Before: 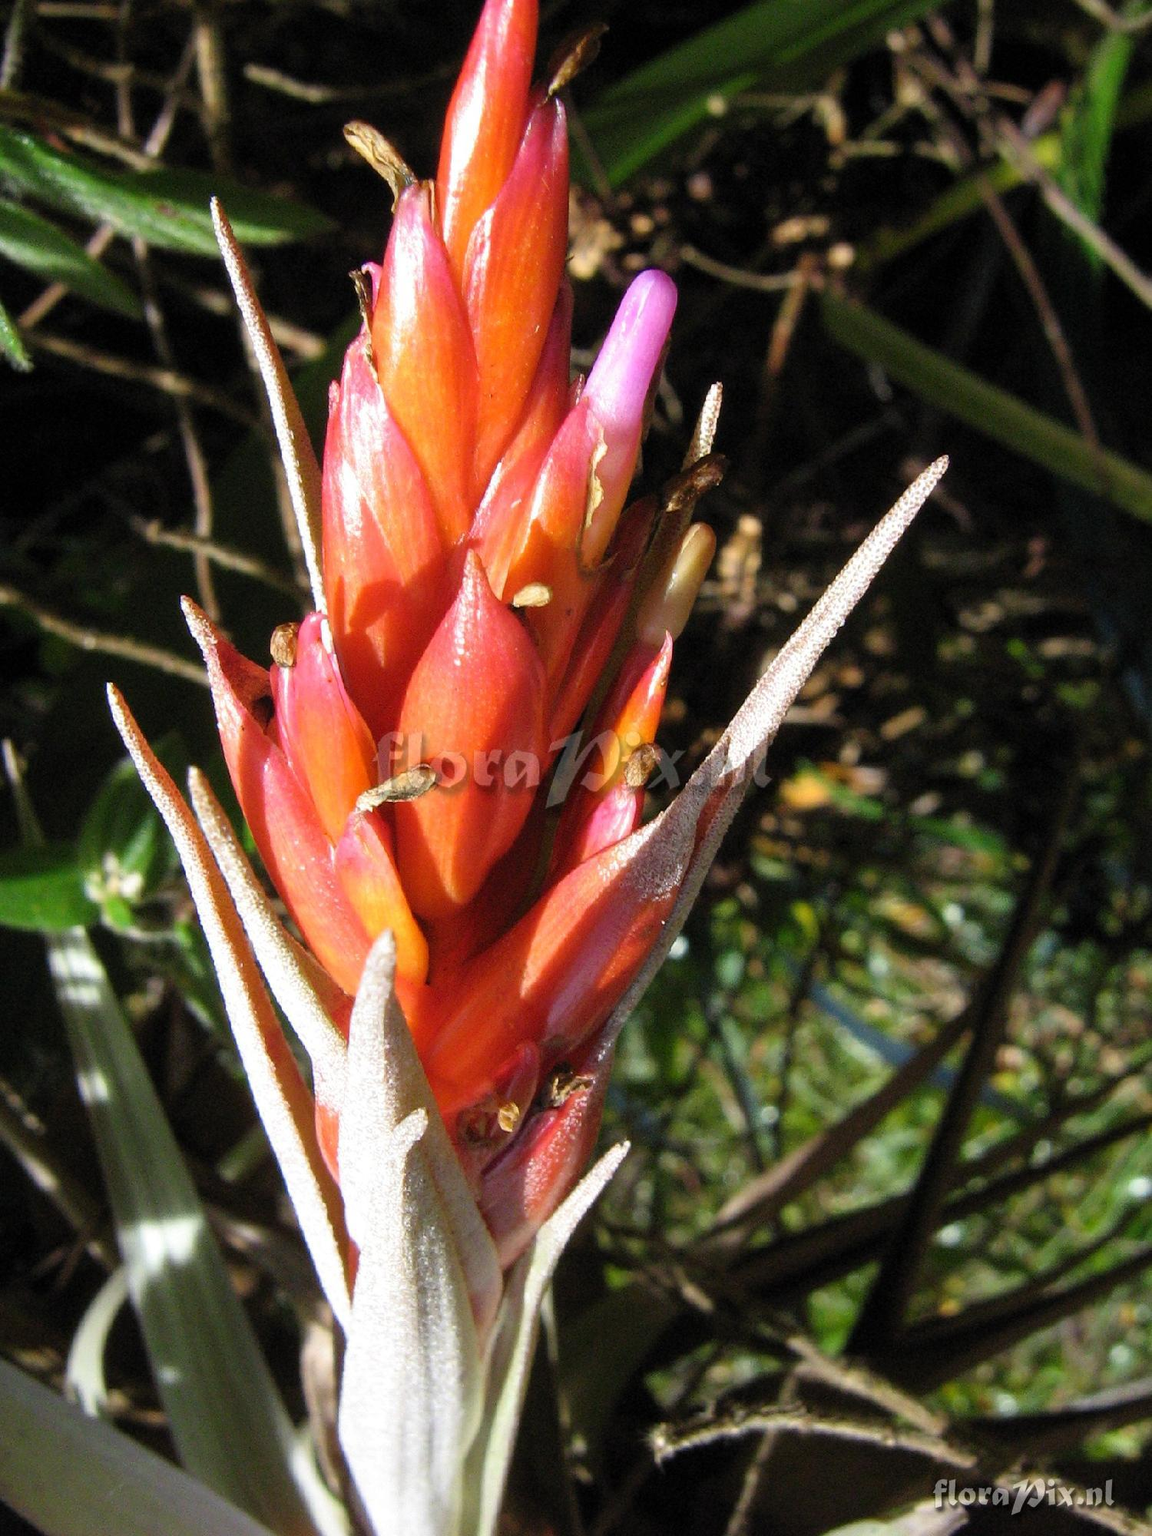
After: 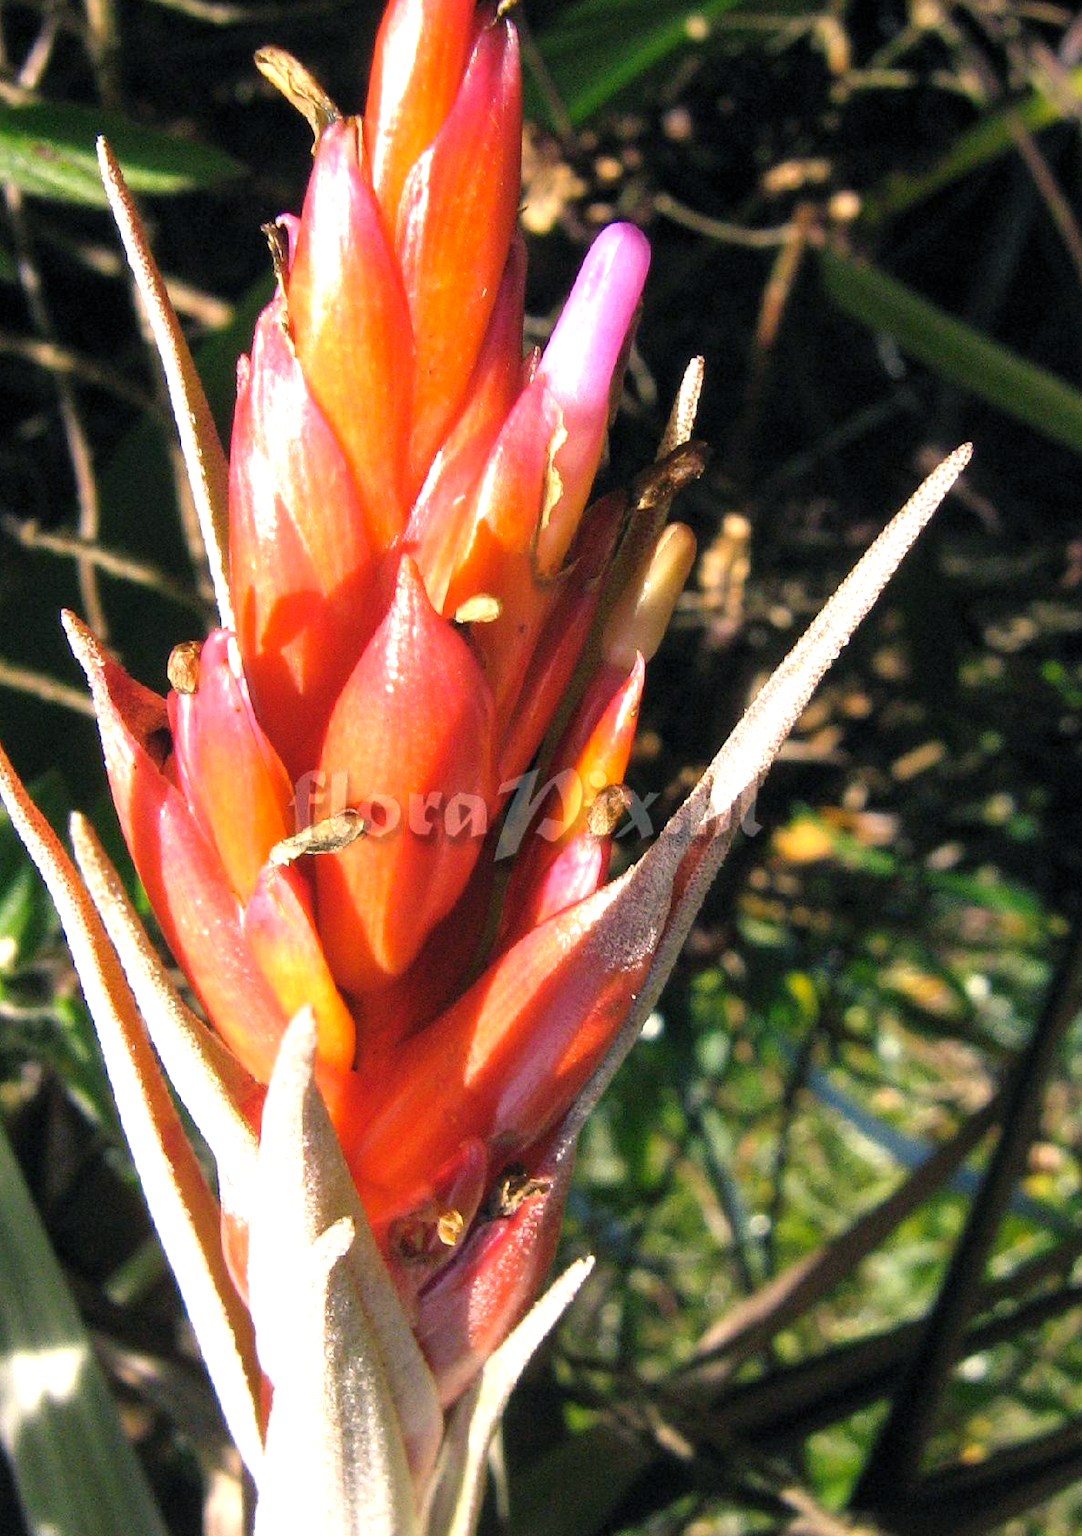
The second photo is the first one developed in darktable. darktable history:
crop: left 11.225%, top 5.381%, right 9.565%, bottom 10.314%
exposure: exposure 0.6 EV, compensate highlight preservation false
color balance rgb: shadows lift › chroma 5.41%, shadows lift › hue 240°, highlights gain › chroma 3.74%, highlights gain › hue 60°, saturation formula JzAzBz (2021)
